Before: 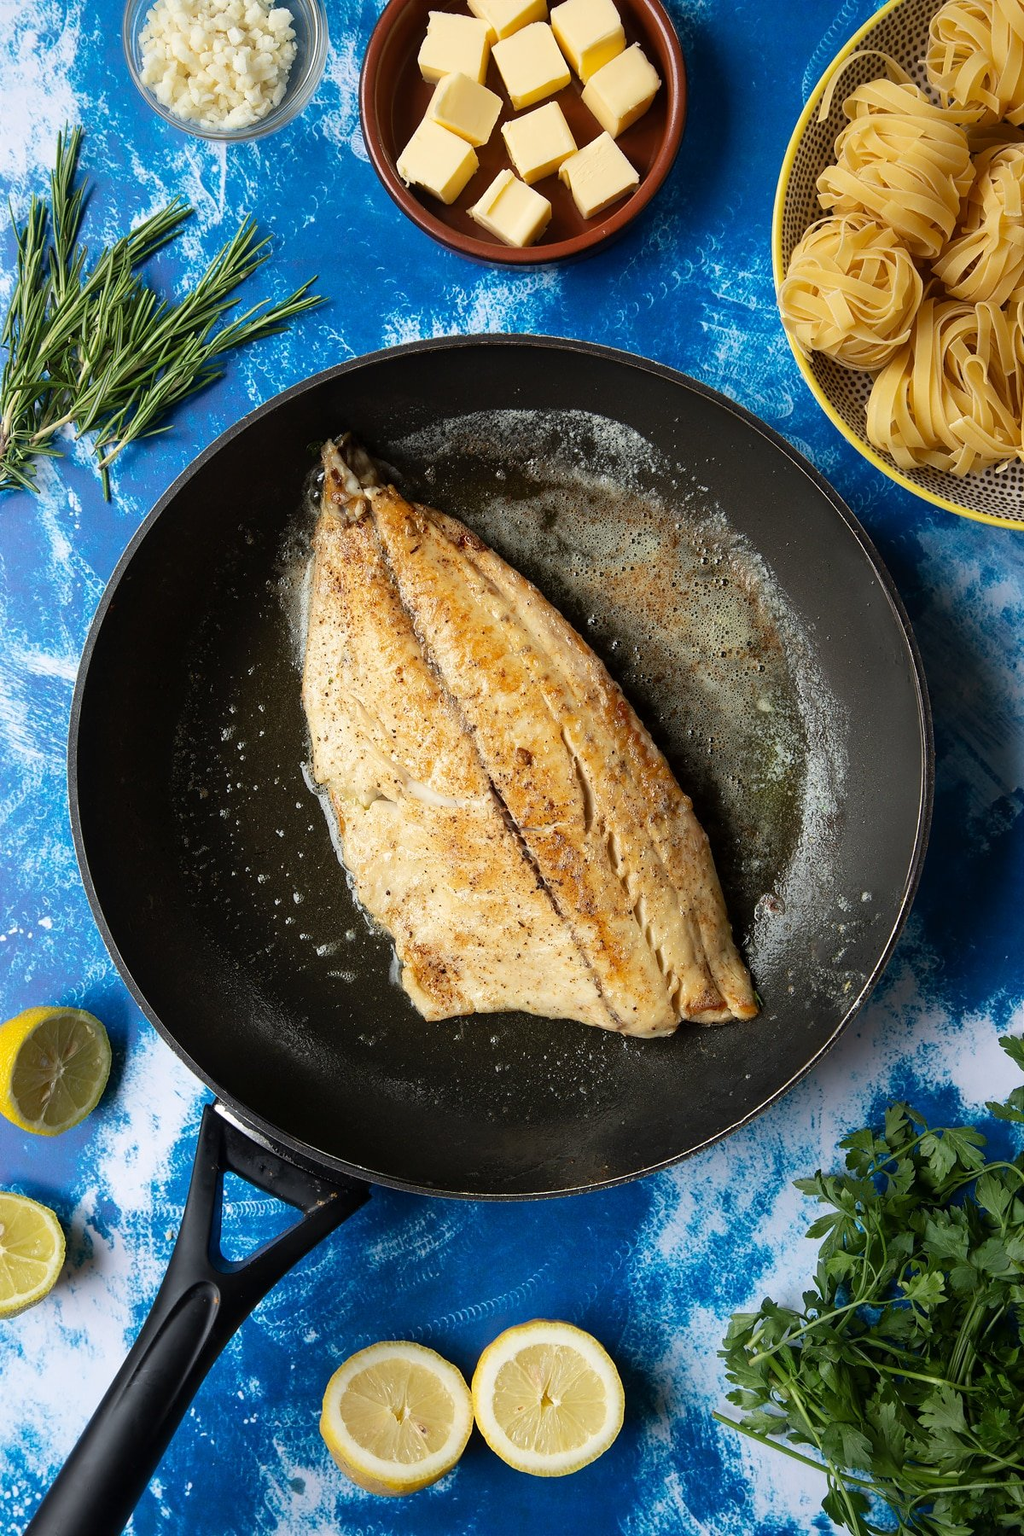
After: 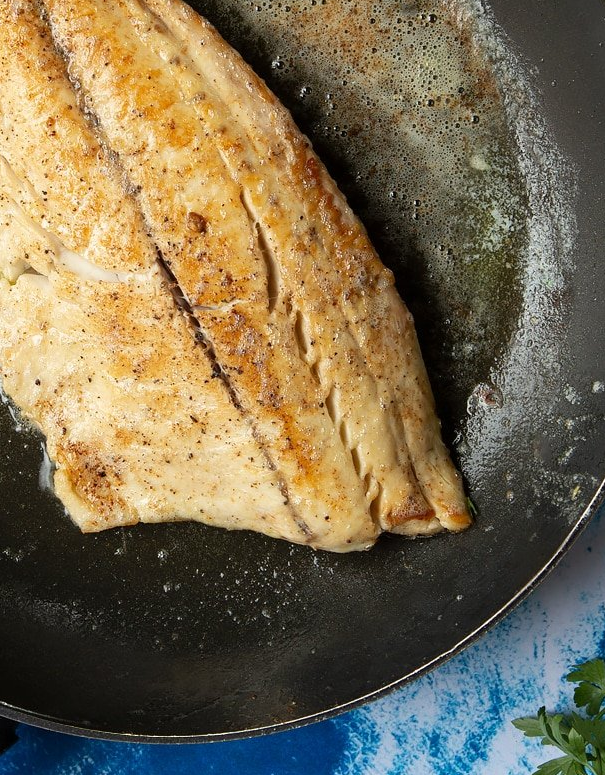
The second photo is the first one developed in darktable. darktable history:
crop: left 34.775%, top 36.909%, right 14.763%, bottom 19.994%
